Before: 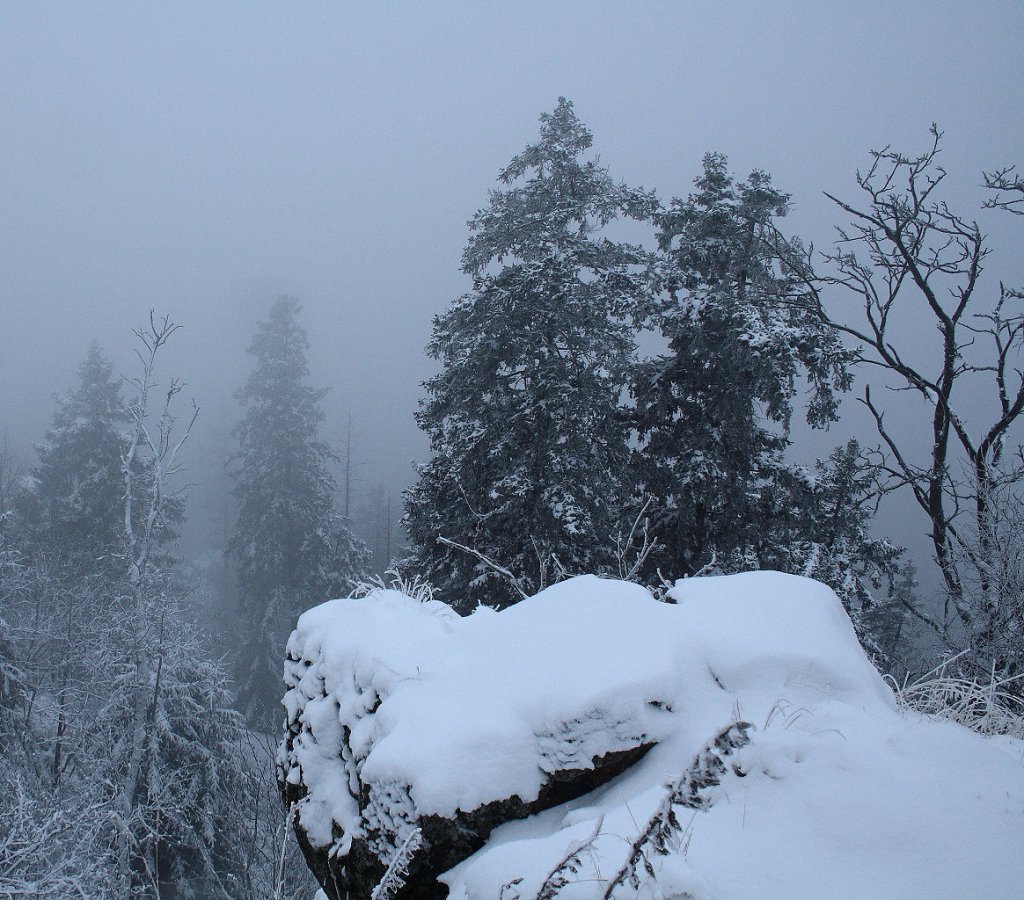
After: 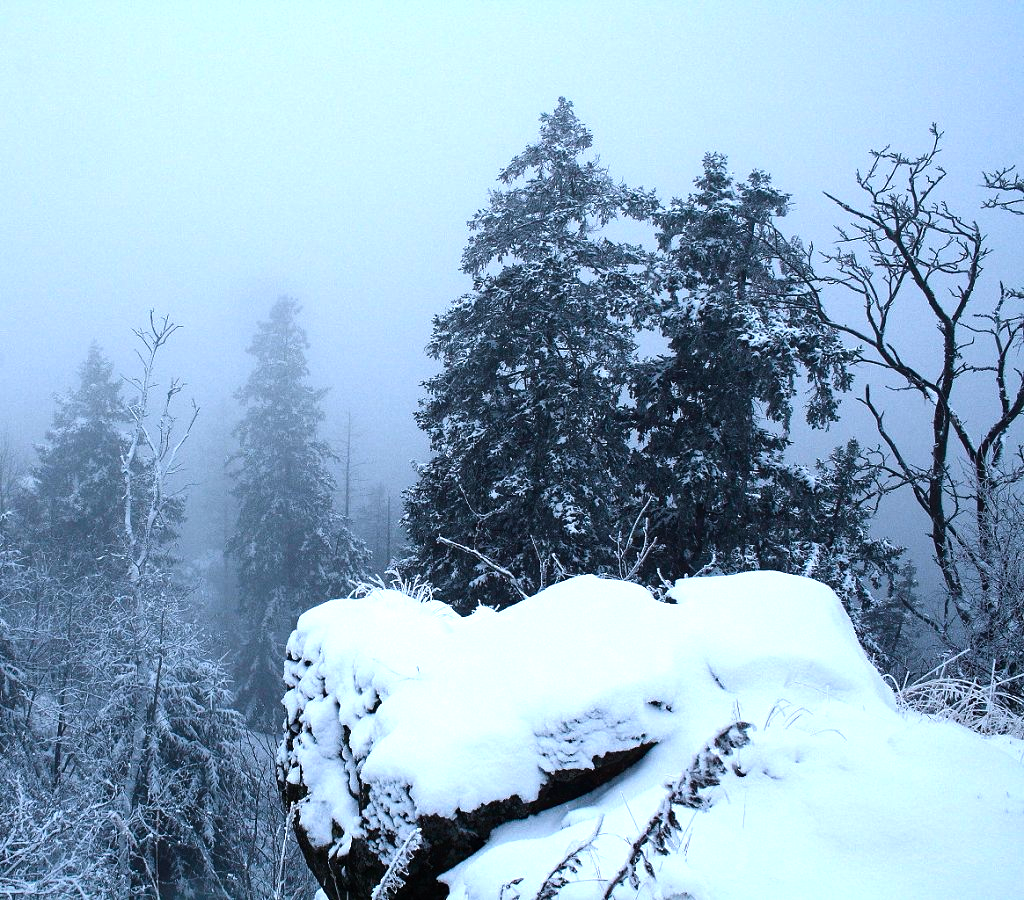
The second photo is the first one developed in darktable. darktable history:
color correction: highlights a* -0.852, highlights b* -8.72
color balance rgb: perceptual saturation grading › global saturation 20%, perceptual saturation grading › highlights -25.626%, perceptual saturation grading › shadows 50.344%, perceptual brilliance grading › global brilliance 10.646%
tone equalizer: -8 EV -0.779 EV, -7 EV -0.691 EV, -6 EV -0.605 EV, -5 EV -0.392 EV, -3 EV 0.374 EV, -2 EV 0.6 EV, -1 EV 0.686 EV, +0 EV 0.734 EV, edges refinement/feathering 500, mask exposure compensation -1.57 EV, preserve details no
